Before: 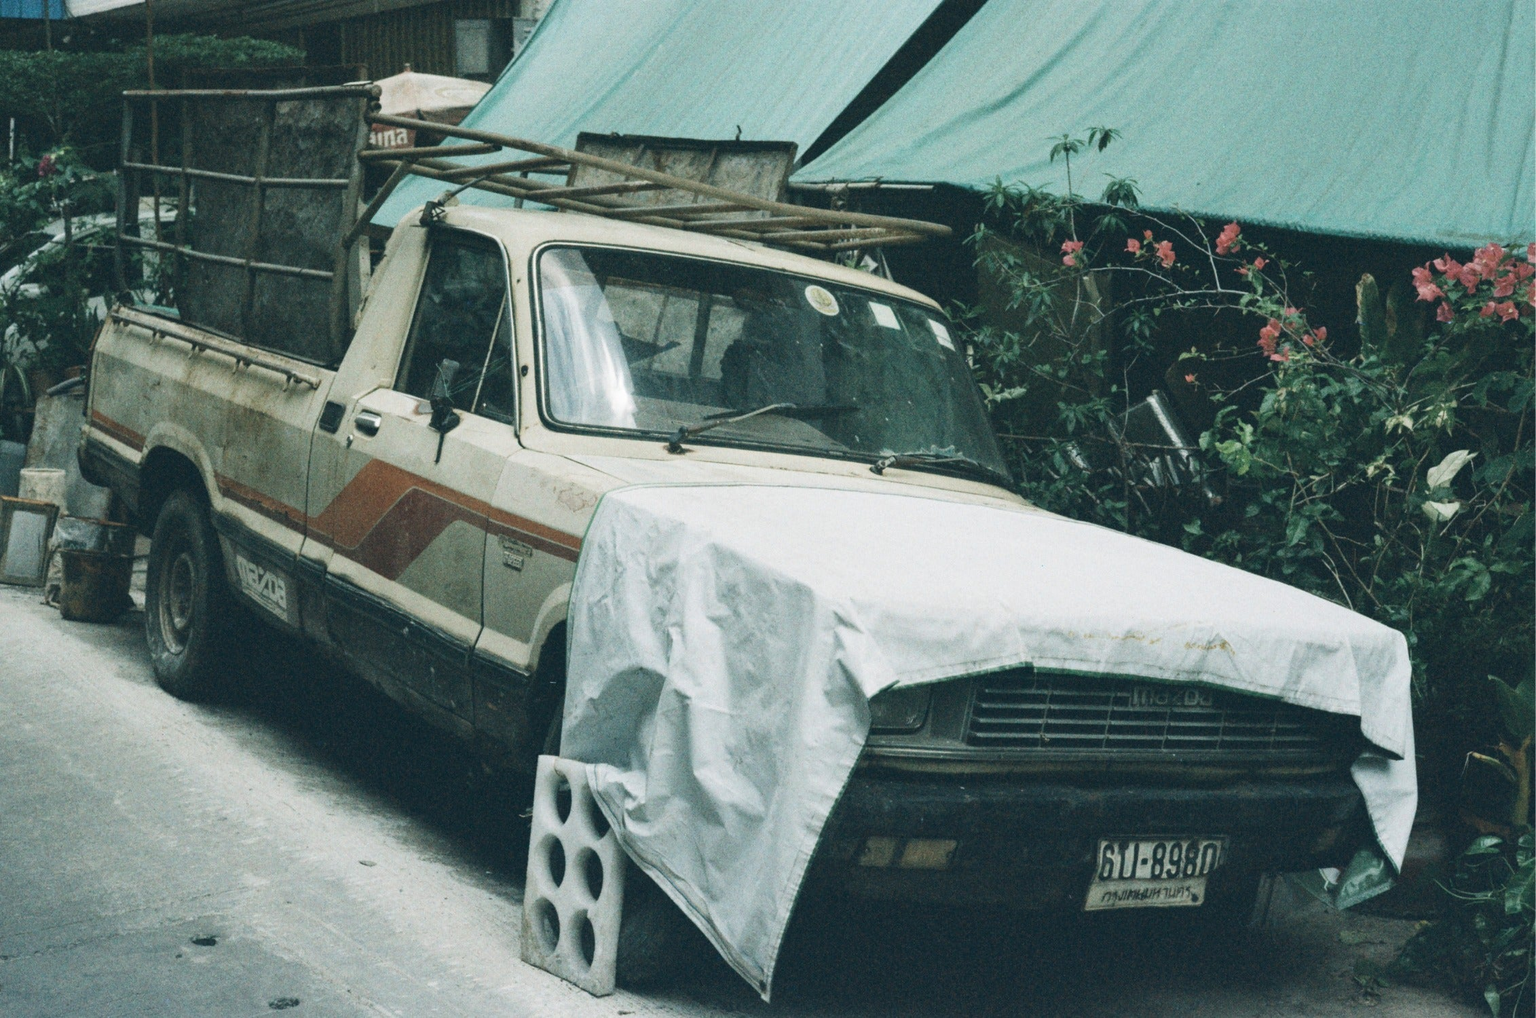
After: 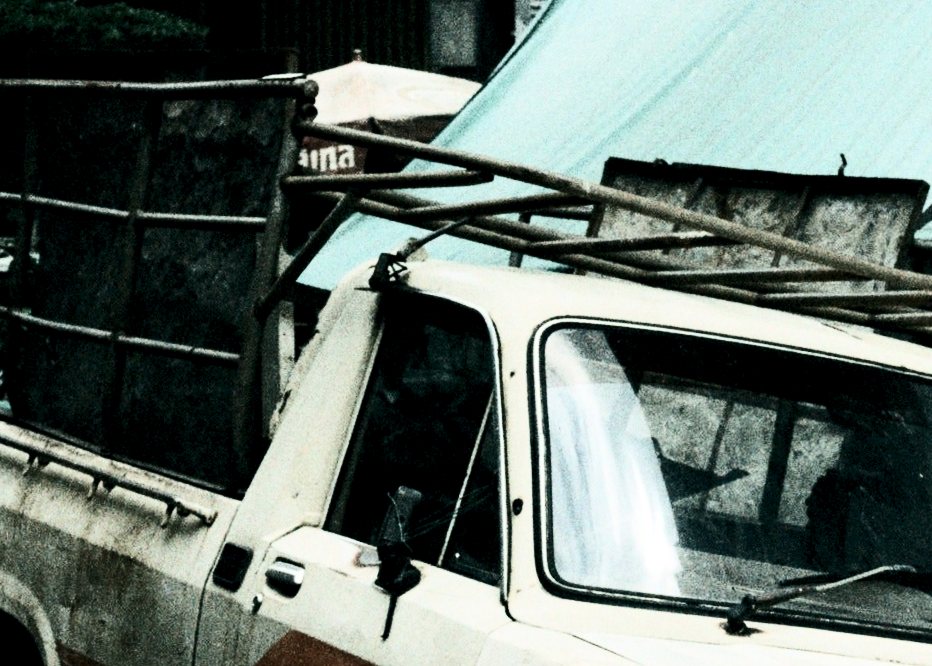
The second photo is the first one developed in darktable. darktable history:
rgb levels: levels [[0.034, 0.472, 0.904], [0, 0.5, 1], [0, 0.5, 1]]
contrast brightness saturation: contrast 0.5, saturation -0.1
crop and rotate: left 10.817%, top 0.062%, right 47.194%, bottom 53.626%
rotate and perspective: rotation 1.57°, crop left 0.018, crop right 0.982, crop top 0.039, crop bottom 0.961
